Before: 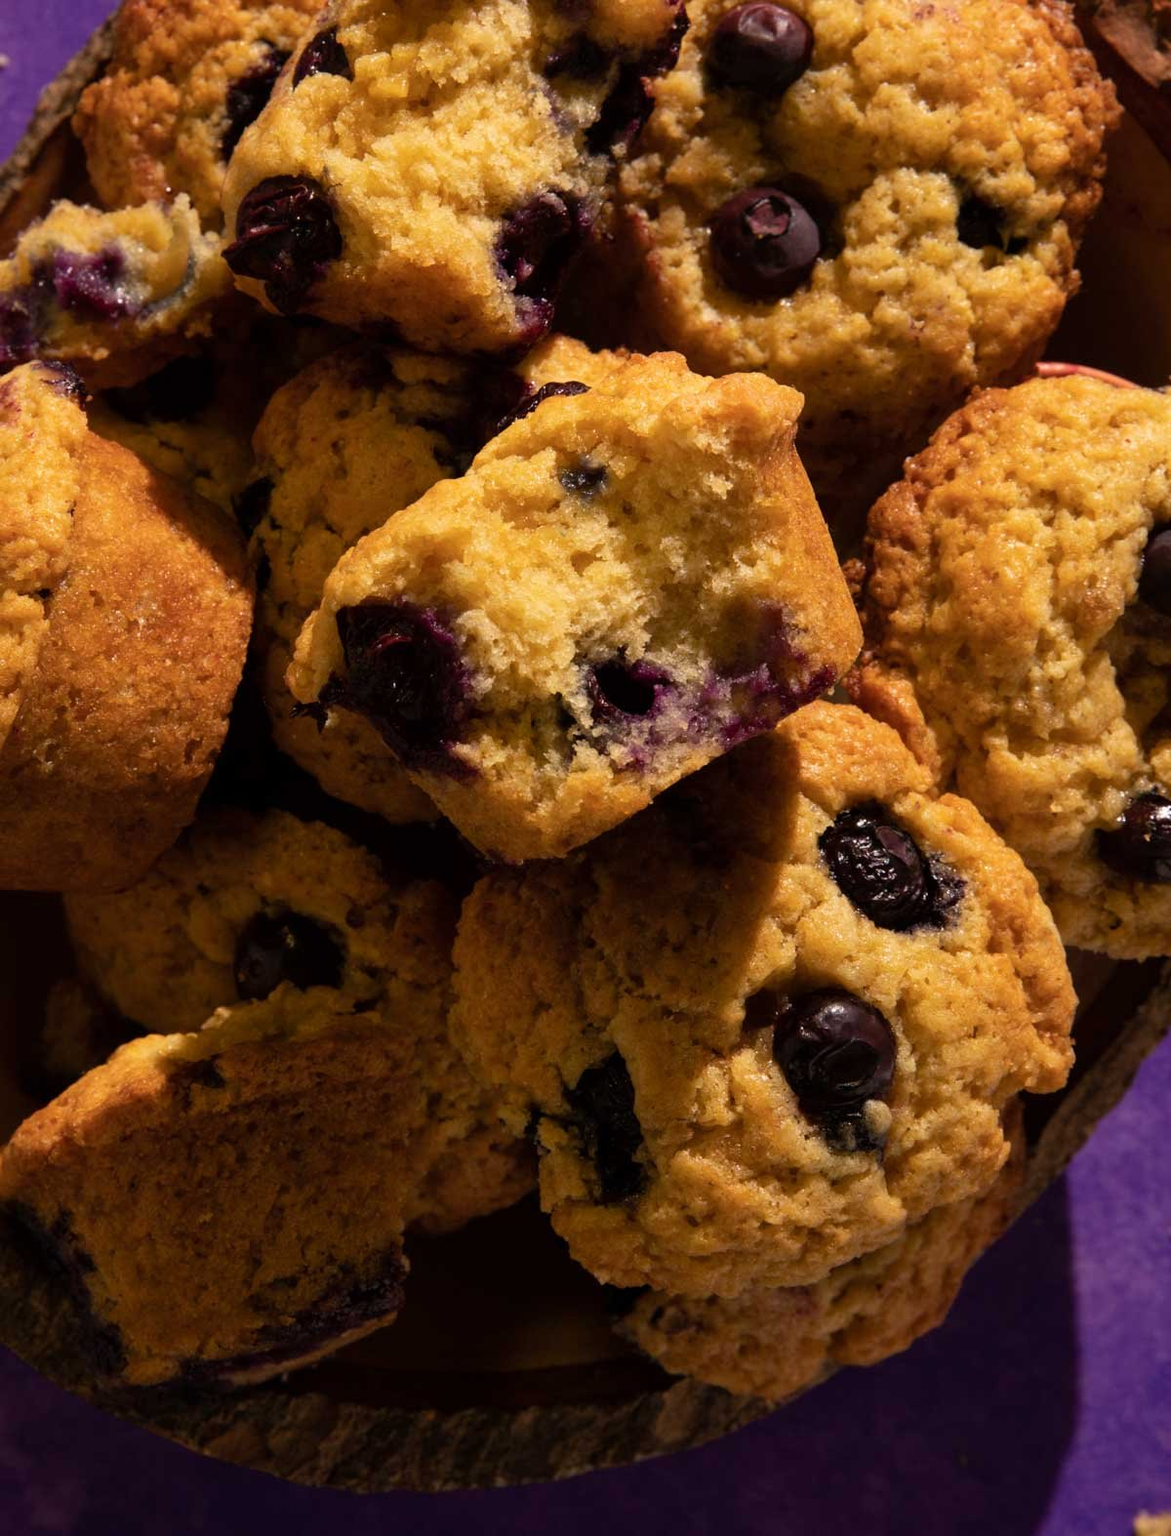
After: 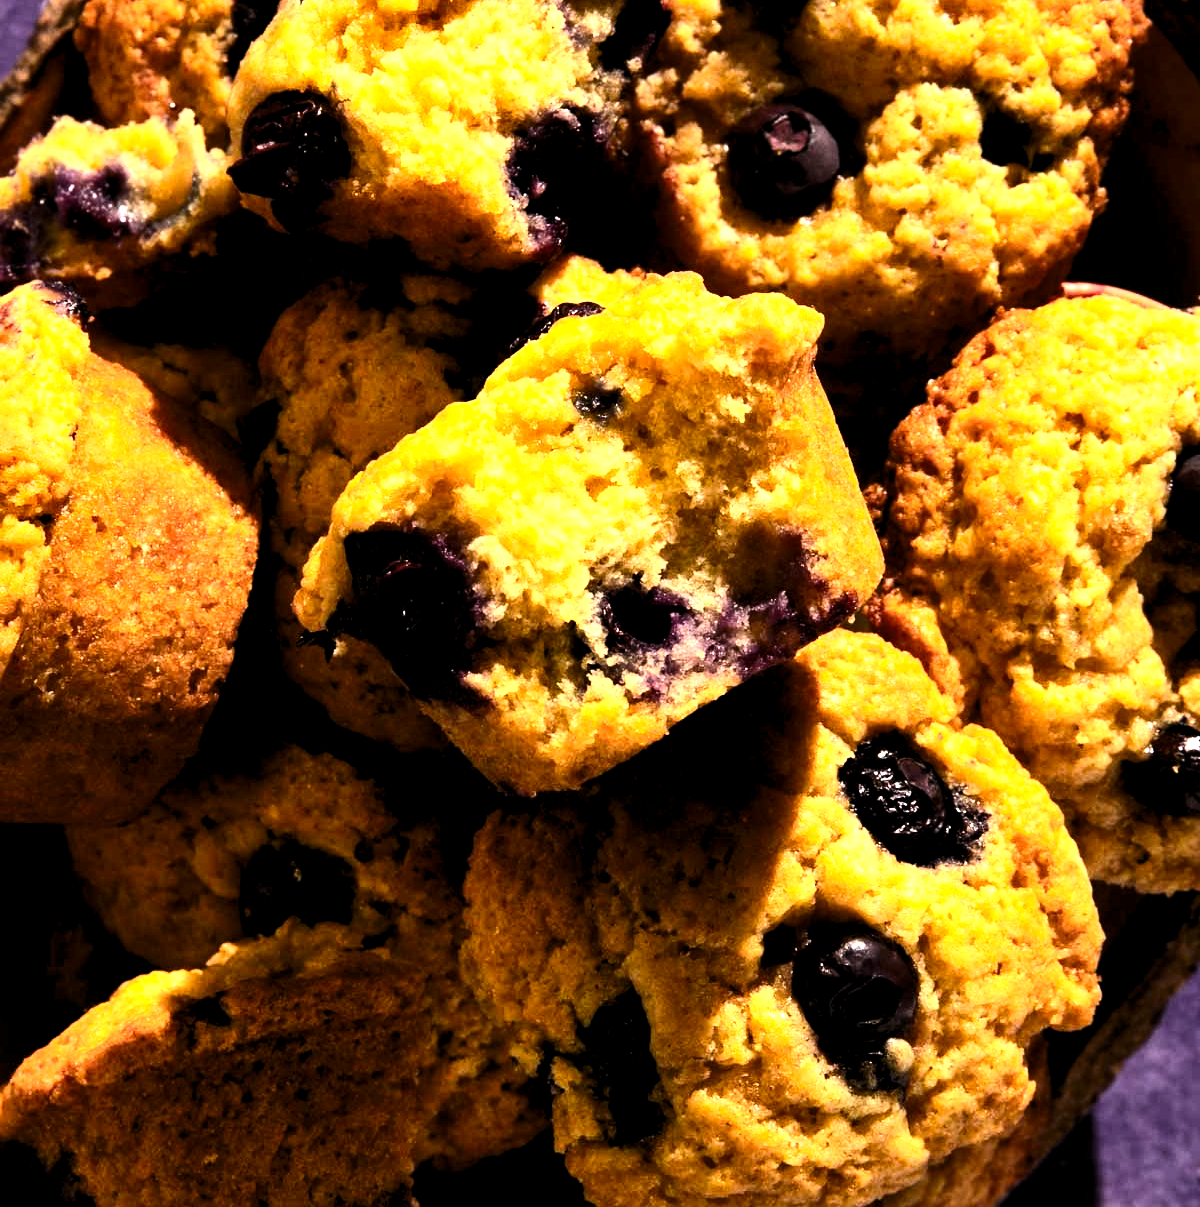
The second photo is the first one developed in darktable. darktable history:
exposure: black level correction 0, exposure 1 EV, compensate exposure bias true, compensate highlight preservation false
crop: top 5.667%, bottom 17.637%
shadows and highlights: shadows 43.71, white point adjustment -1.46, soften with gaussian
levels: levels [0.052, 0.496, 0.908]
contrast brightness saturation: contrast 0.28
color zones: curves: ch1 [(0.25, 0.61) (0.75, 0.248)]
tone equalizer: on, module defaults
